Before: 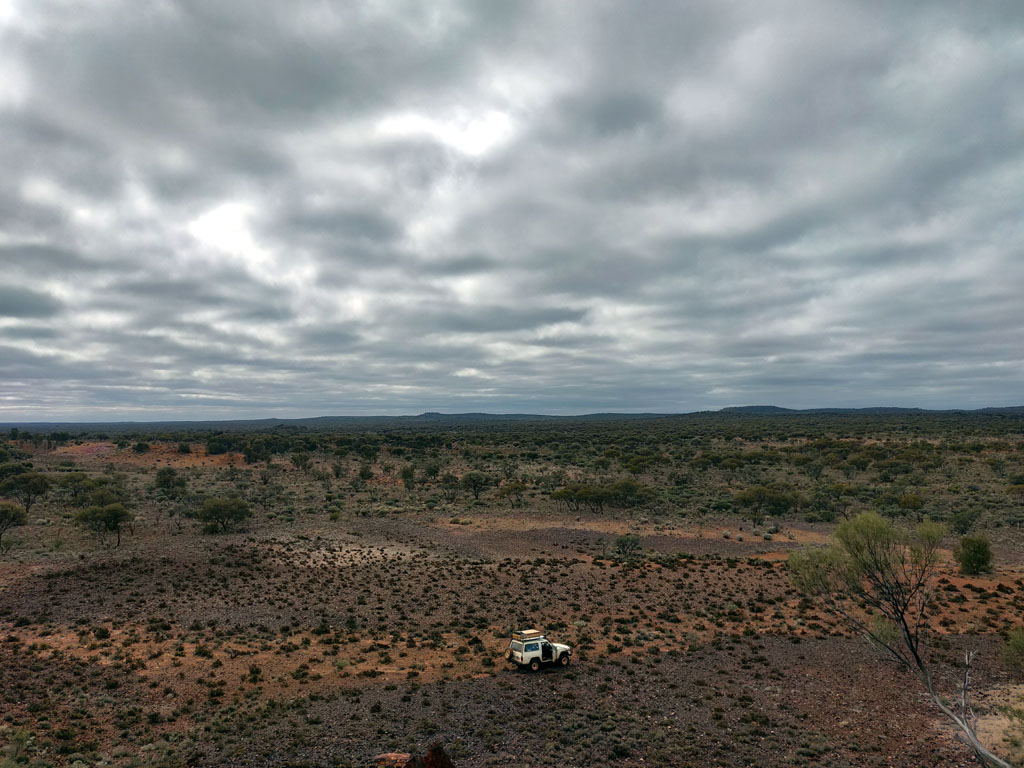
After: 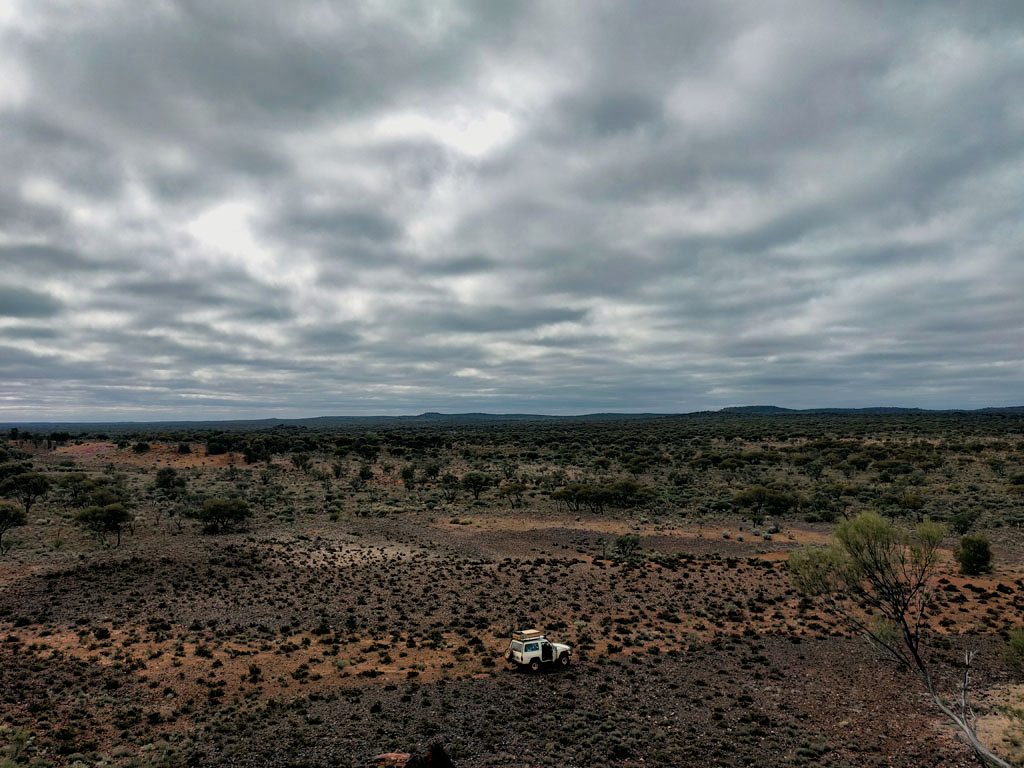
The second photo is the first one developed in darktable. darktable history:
haze removal: compatibility mode true, adaptive false
filmic rgb: black relative exposure -5.83 EV, white relative exposure 3.4 EV, hardness 3.68
